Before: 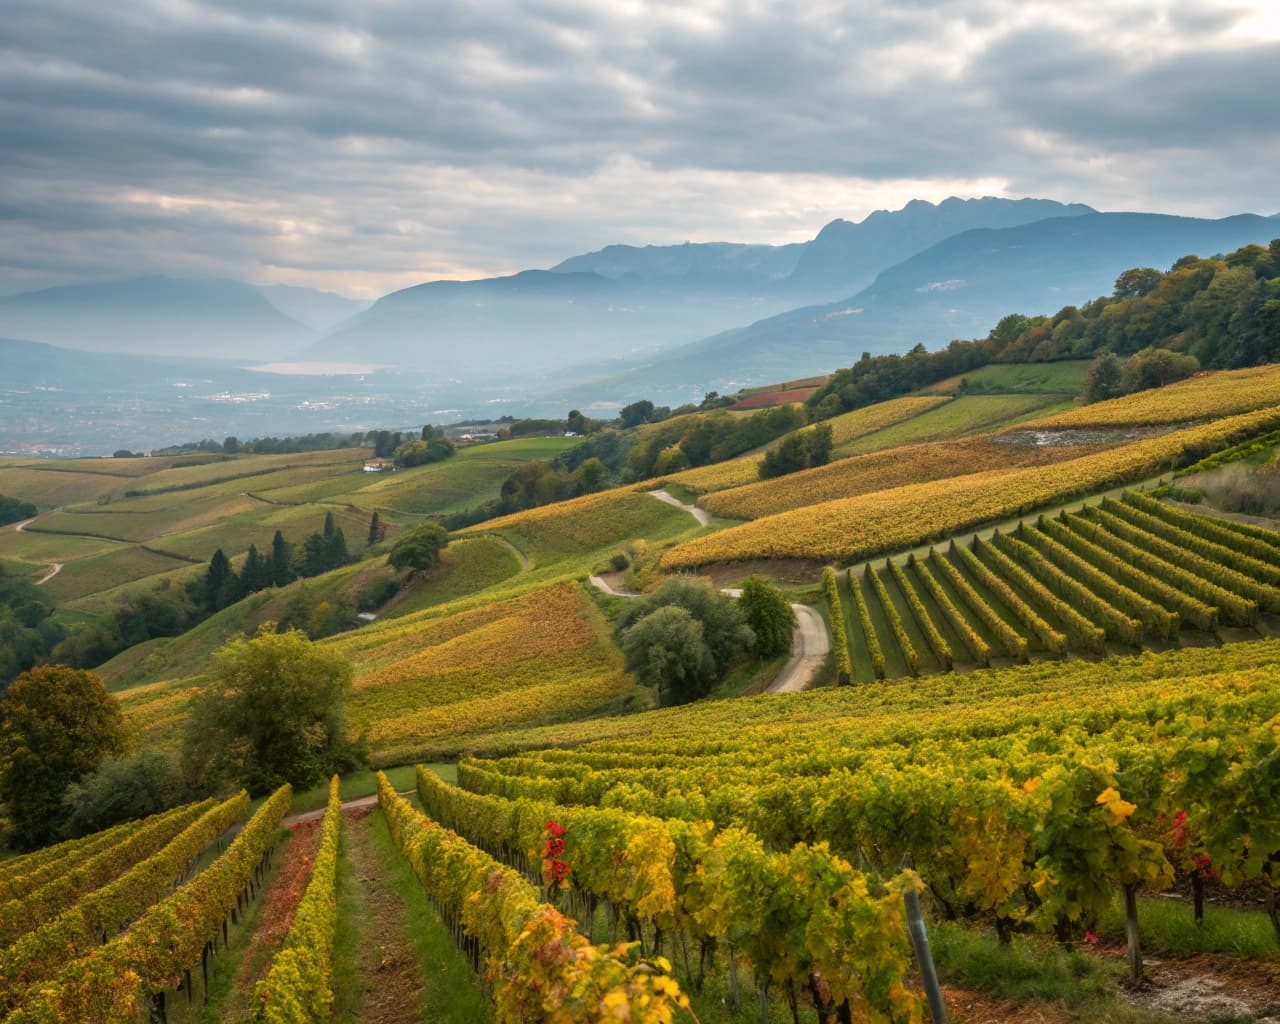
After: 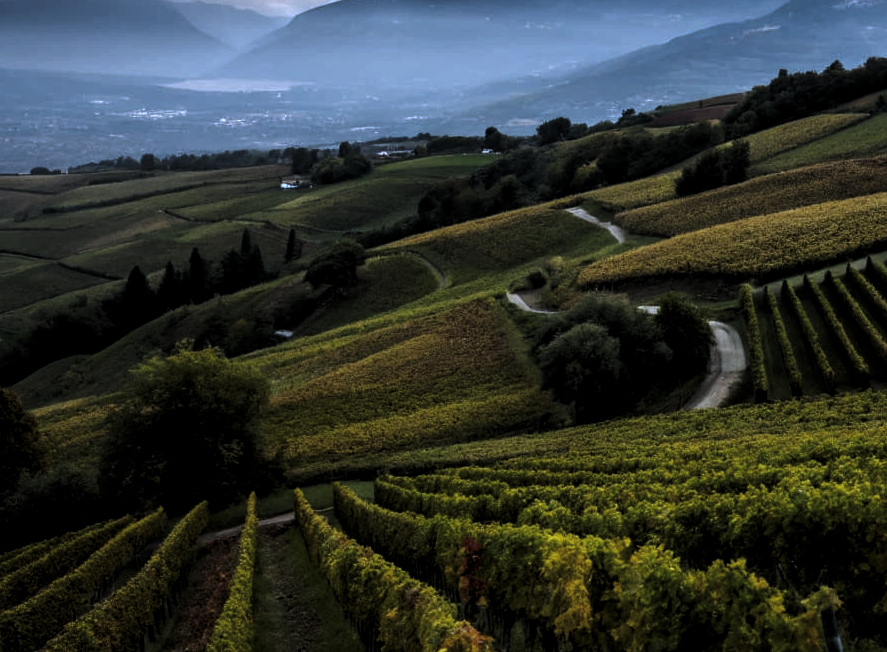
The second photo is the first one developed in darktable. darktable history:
crop: left 6.488%, top 27.668%, right 24.183%, bottom 8.656%
levels: mode automatic, black 8.58%, gray 59.42%, levels [0, 0.445, 1]
white balance: red 0.871, blue 1.249
